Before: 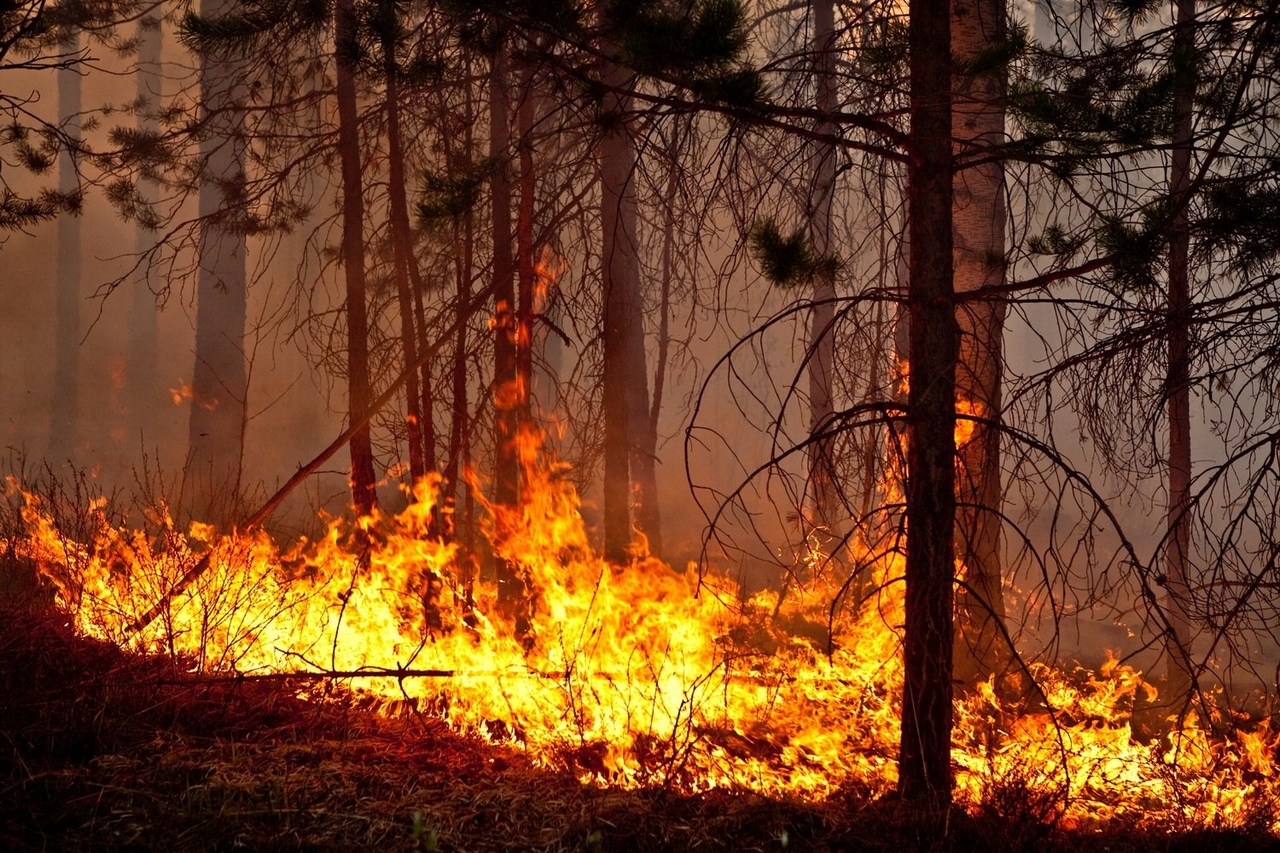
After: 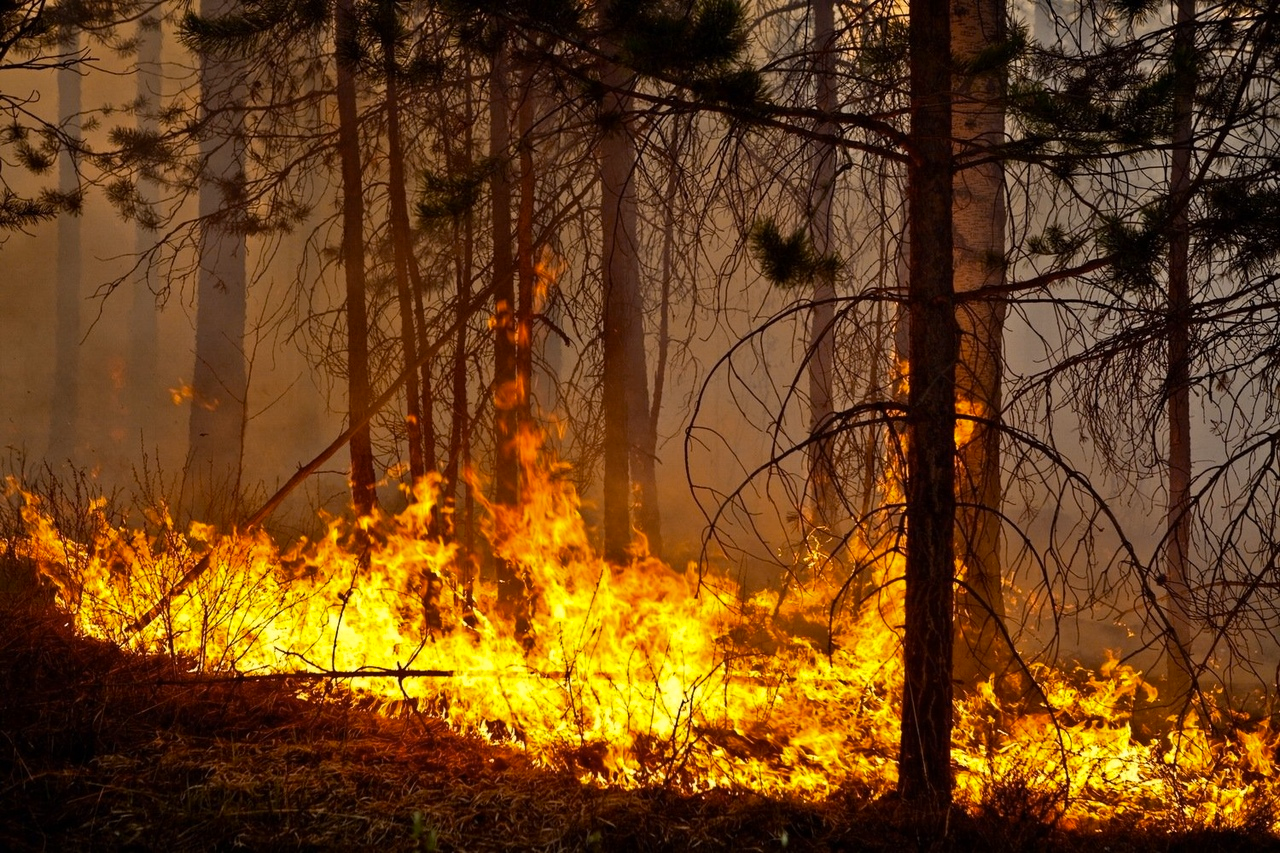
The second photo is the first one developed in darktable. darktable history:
color contrast: green-magenta contrast 0.85, blue-yellow contrast 1.25, unbound 0
